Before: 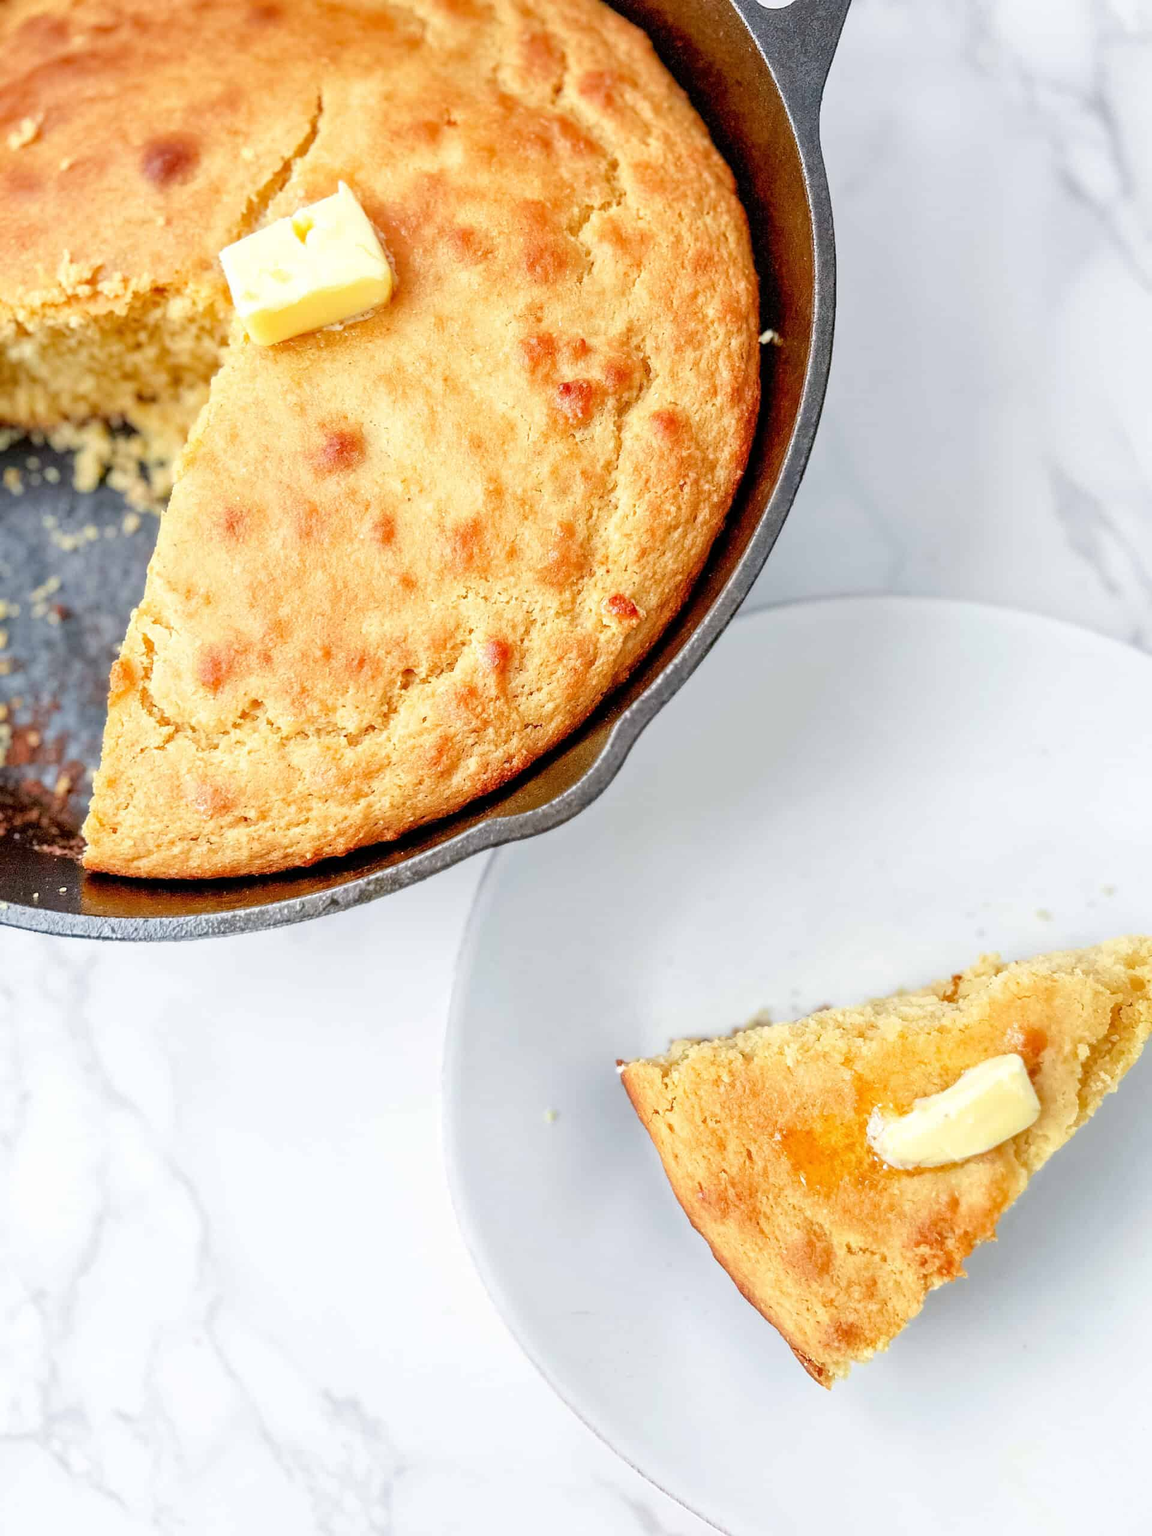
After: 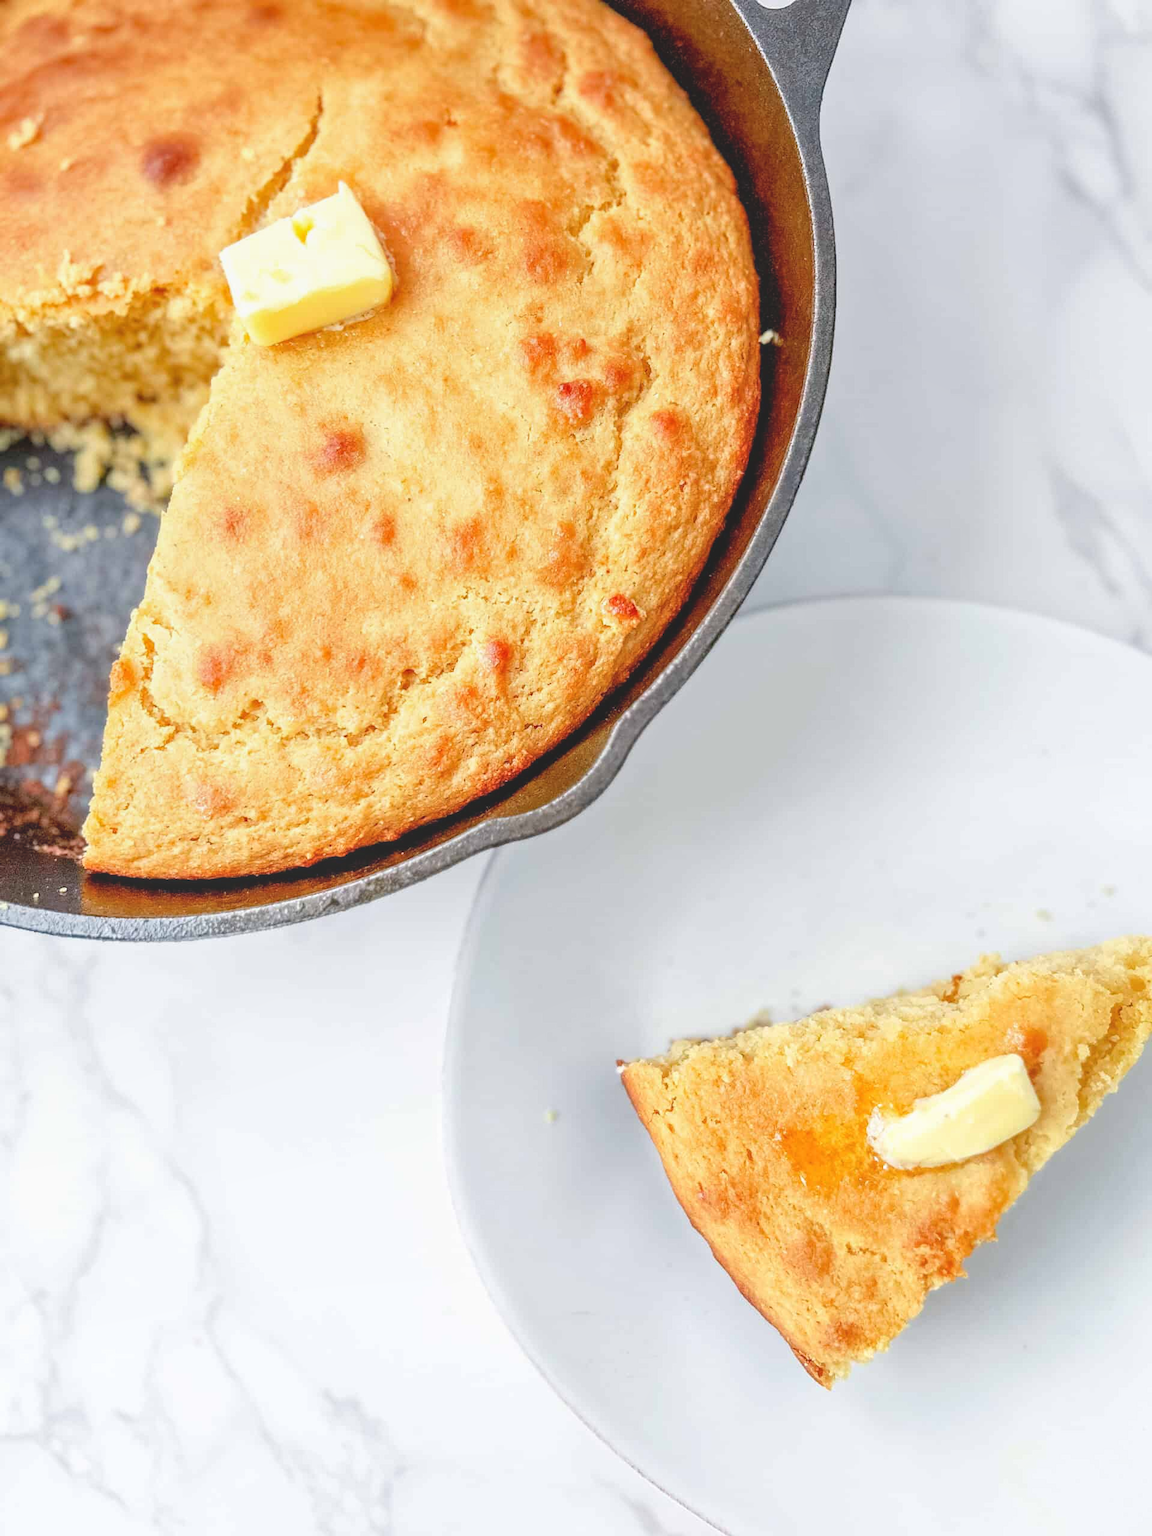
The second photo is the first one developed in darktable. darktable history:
local contrast: highlights 47%, shadows 3%, detail 99%
